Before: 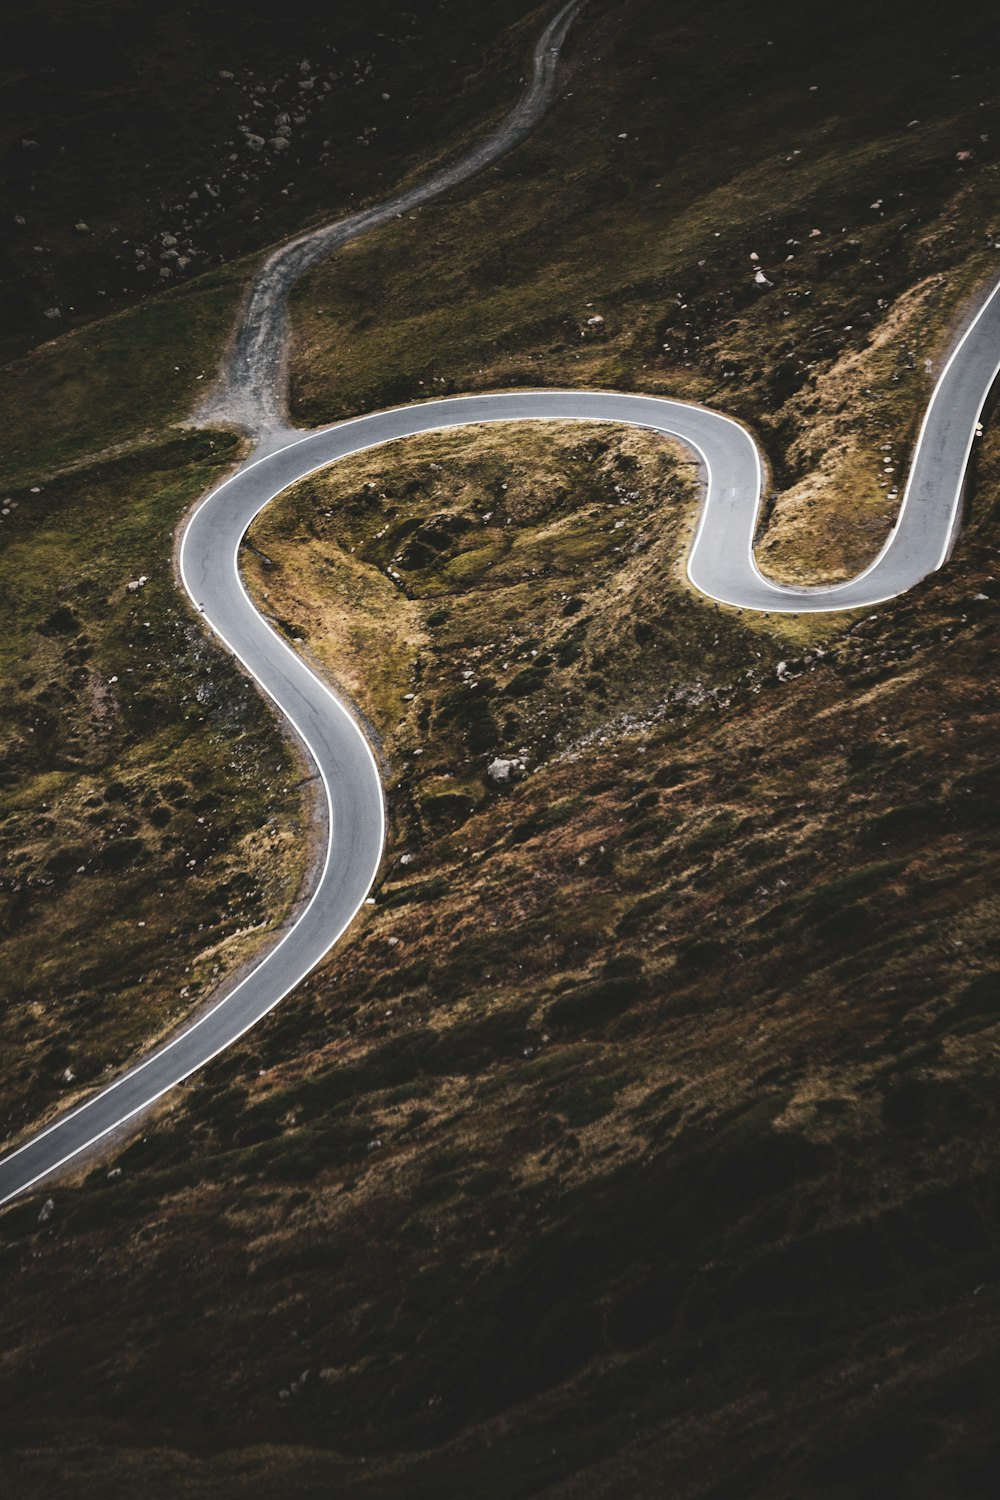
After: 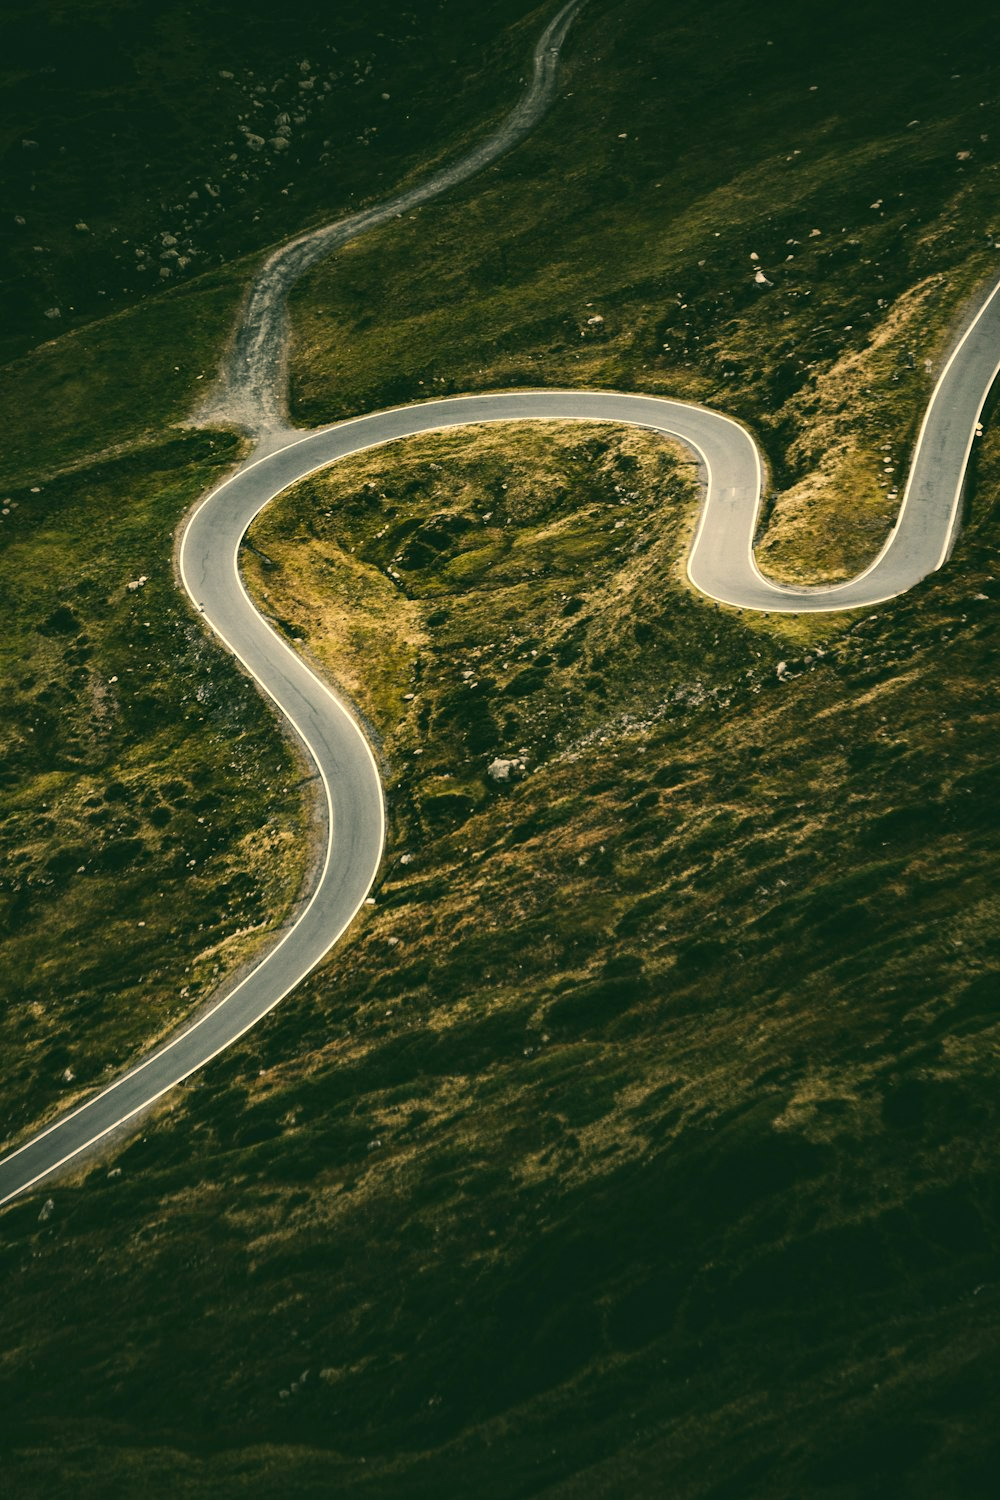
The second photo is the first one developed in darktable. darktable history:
local contrast: highlights 100%, shadows 100%, detail 120%, midtone range 0.2
color correction: highlights a* 5.3, highlights b* 24.26, shadows a* -15.58, shadows b* 4.02
